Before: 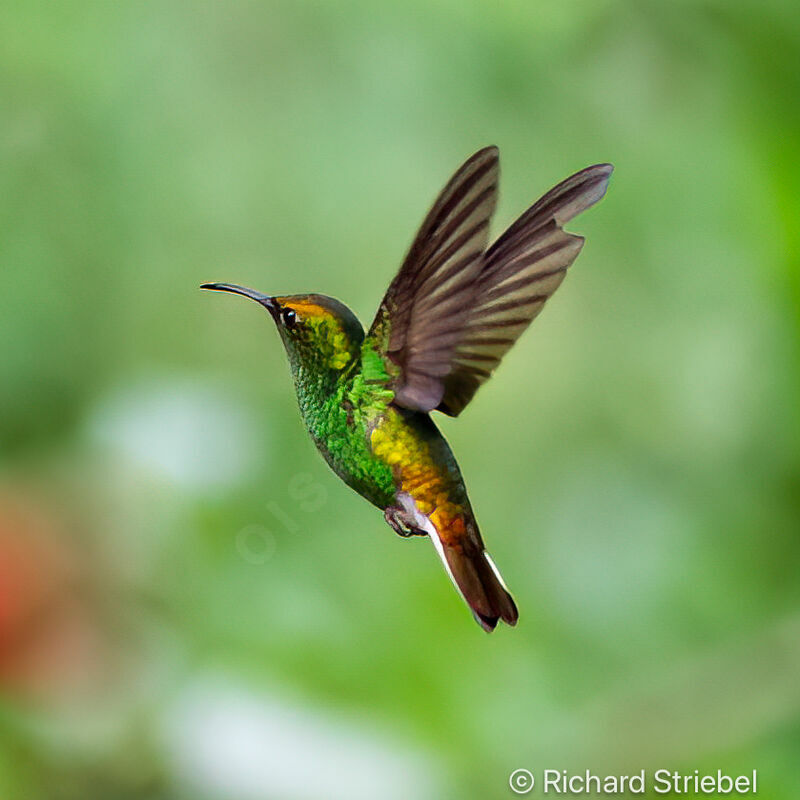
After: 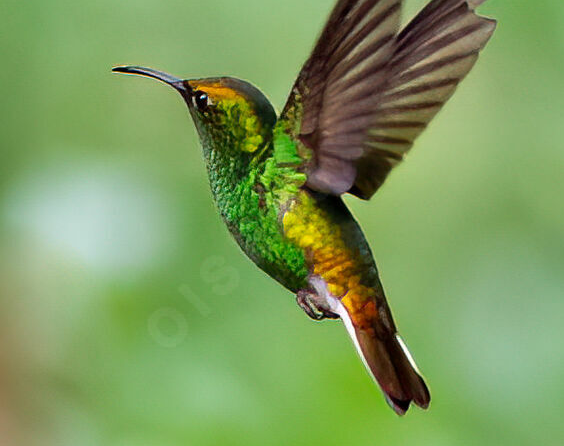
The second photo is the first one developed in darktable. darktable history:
crop: left 11.091%, top 27.231%, right 18.29%, bottom 17.006%
